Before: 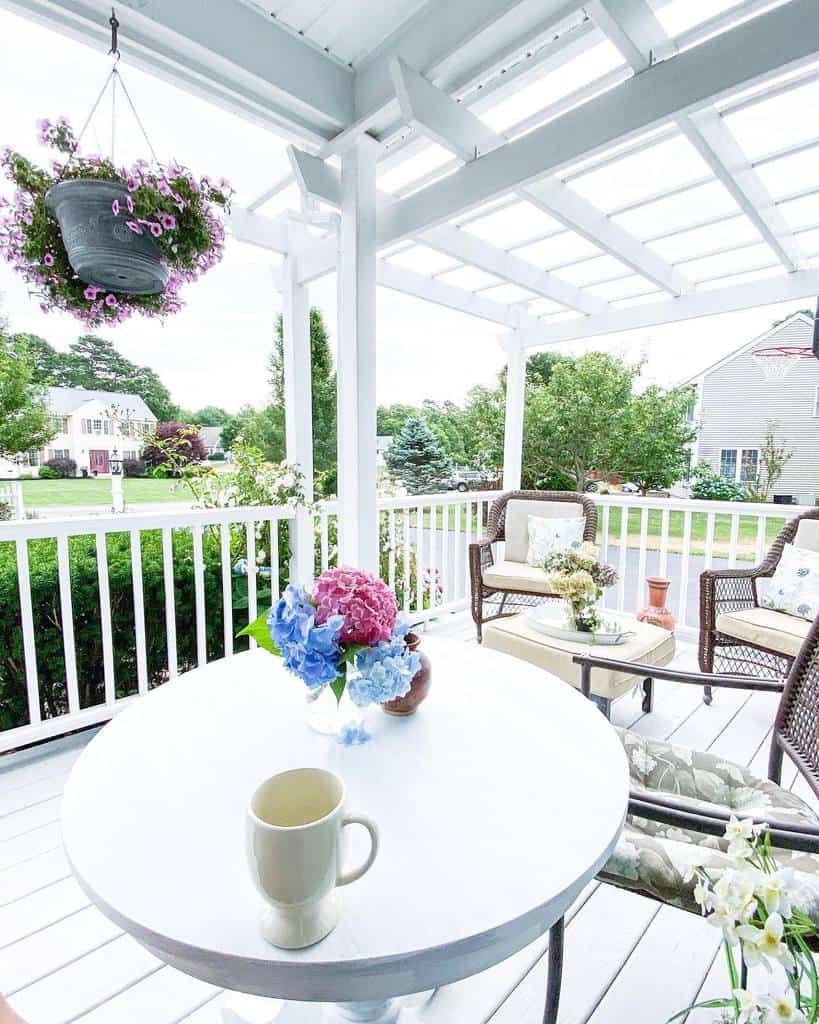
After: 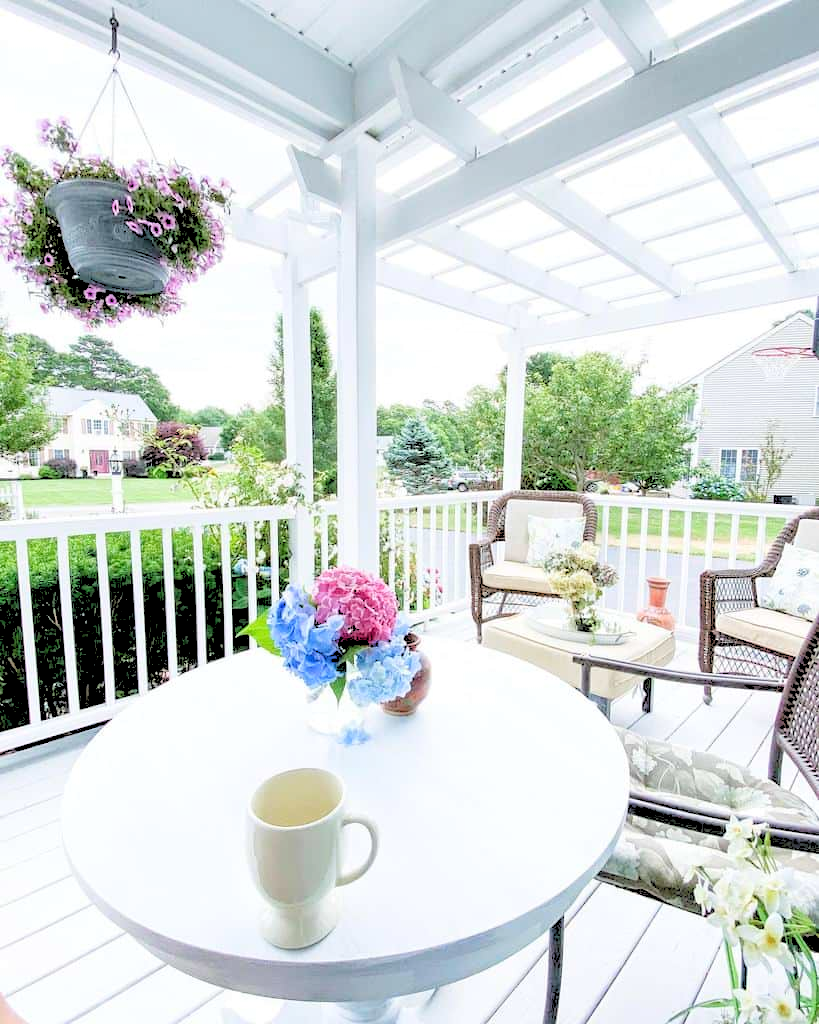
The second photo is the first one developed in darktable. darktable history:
rgb levels: levels [[0.027, 0.429, 0.996], [0, 0.5, 1], [0, 0.5, 1]]
white balance: emerald 1
